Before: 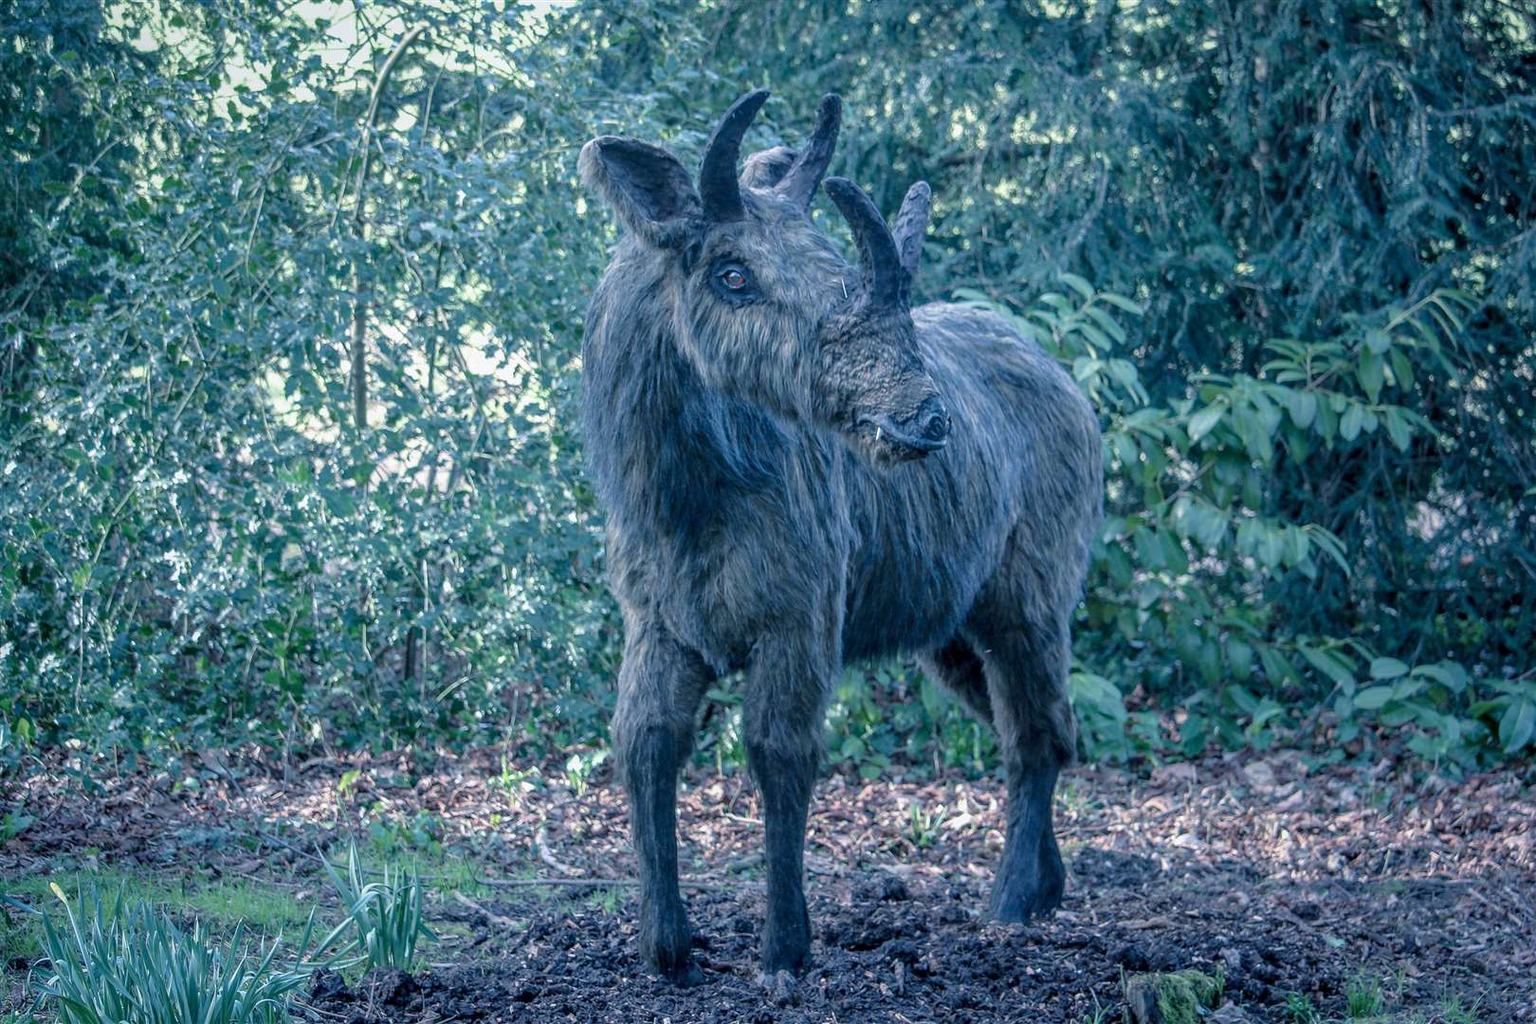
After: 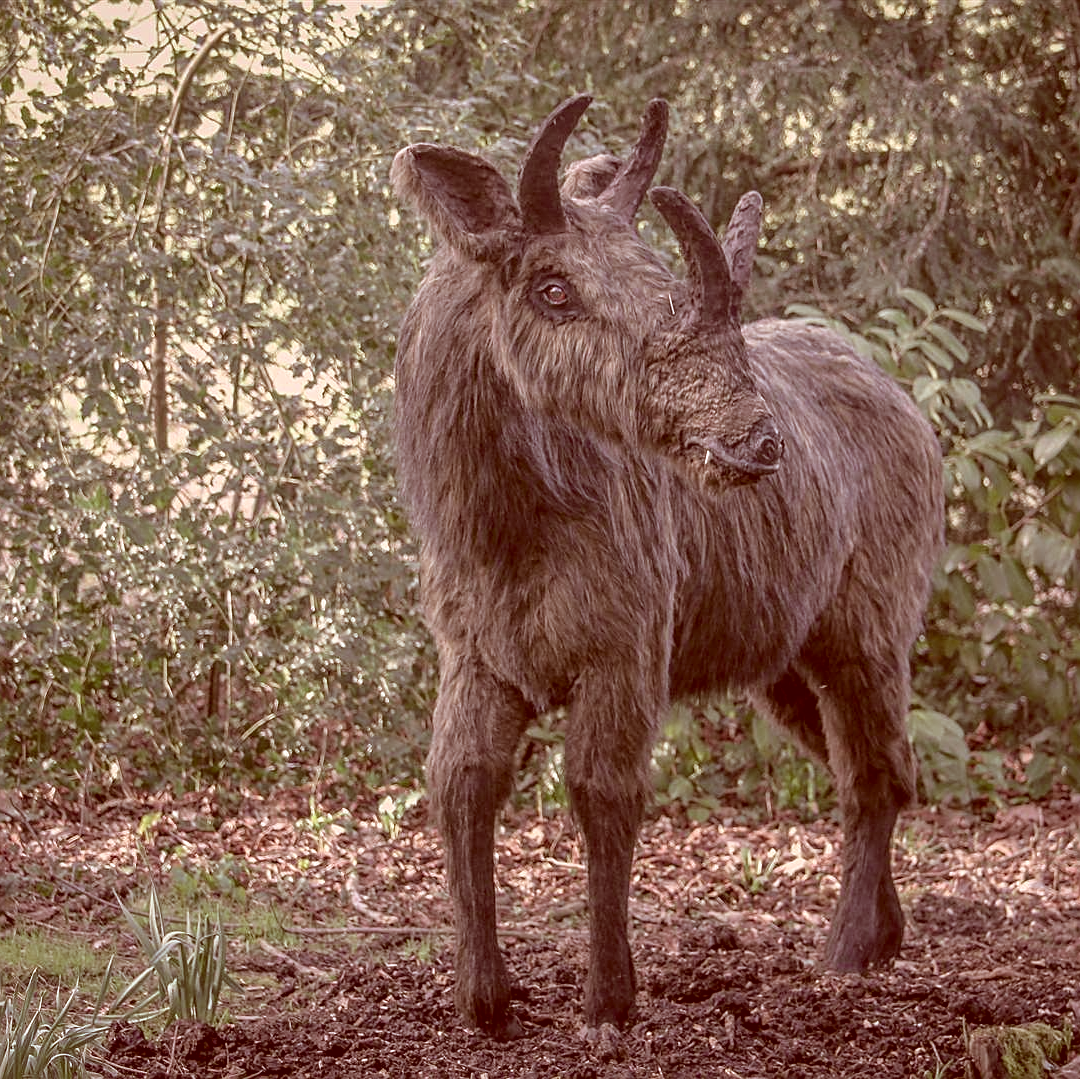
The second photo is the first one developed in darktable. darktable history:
sharpen: on, module defaults
color correction: highlights a* 9.03, highlights b* 8.71, shadows a* 40, shadows b* 40, saturation 0.8
color balance: mode lift, gamma, gain (sRGB), lift [1.04, 1, 1, 0.97], gamma [1.01, 1, 1, 0.97], gain [0.96, 1, 1, 0.97]
crop and rotate: left 13.537%, right 19.796%
